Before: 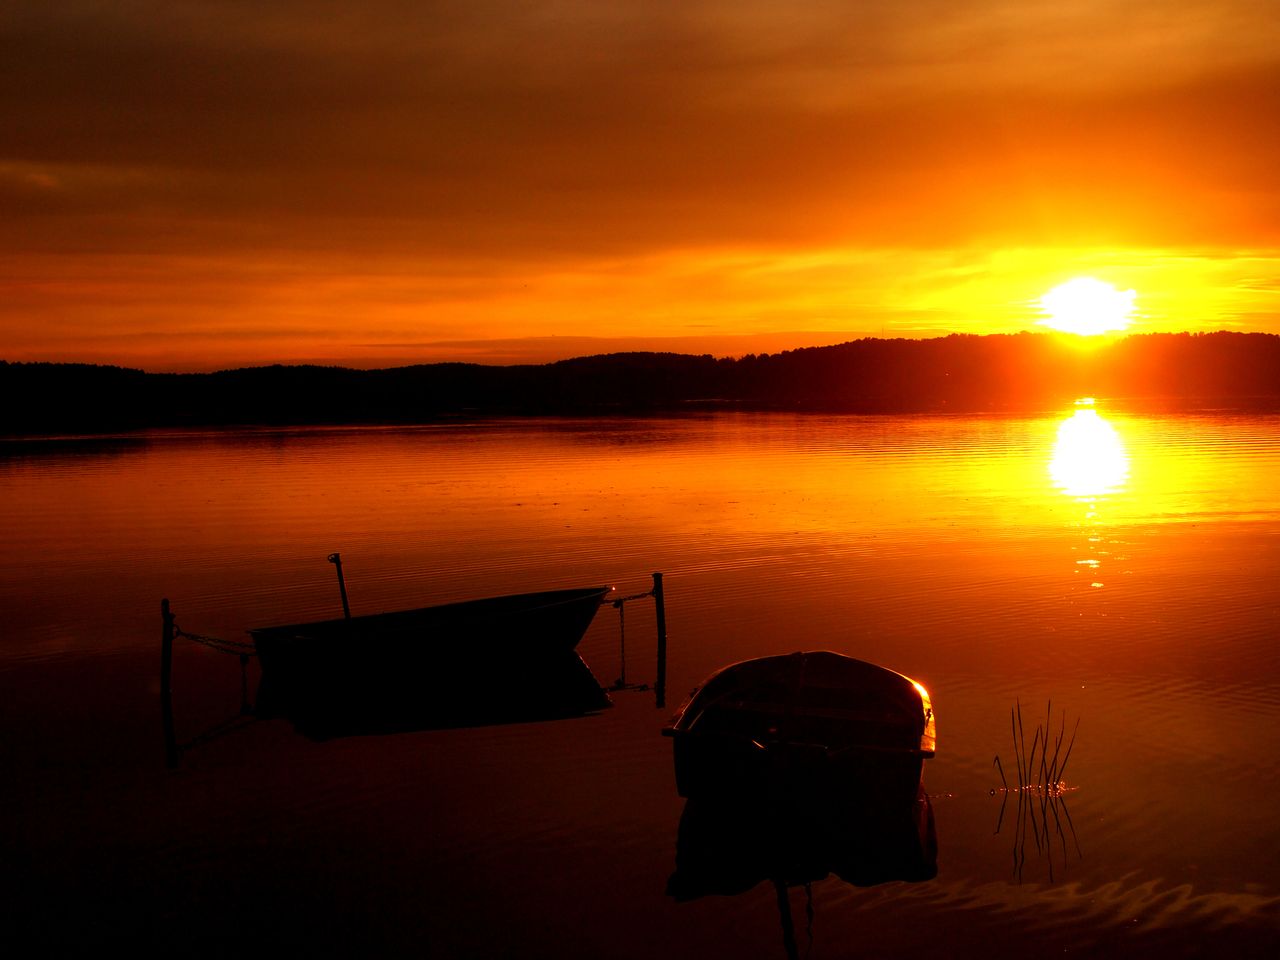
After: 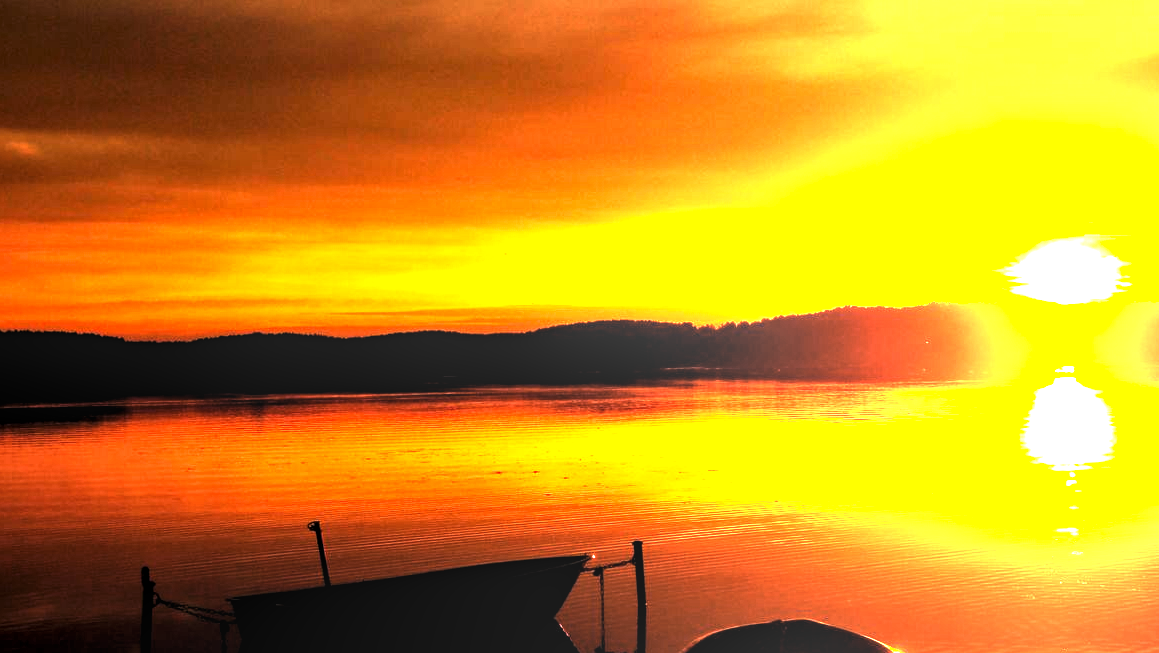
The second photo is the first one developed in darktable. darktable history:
local contrast: detail 130%
crop: left 1.625%, top 3.403%, right 7.776%, bottom 28.494%
levels: black 0.102%, levels [0.044, 0.475, 0.791]
exposure: black level correction 0, exposure 1.739 EV, compensate highlight preservation false
